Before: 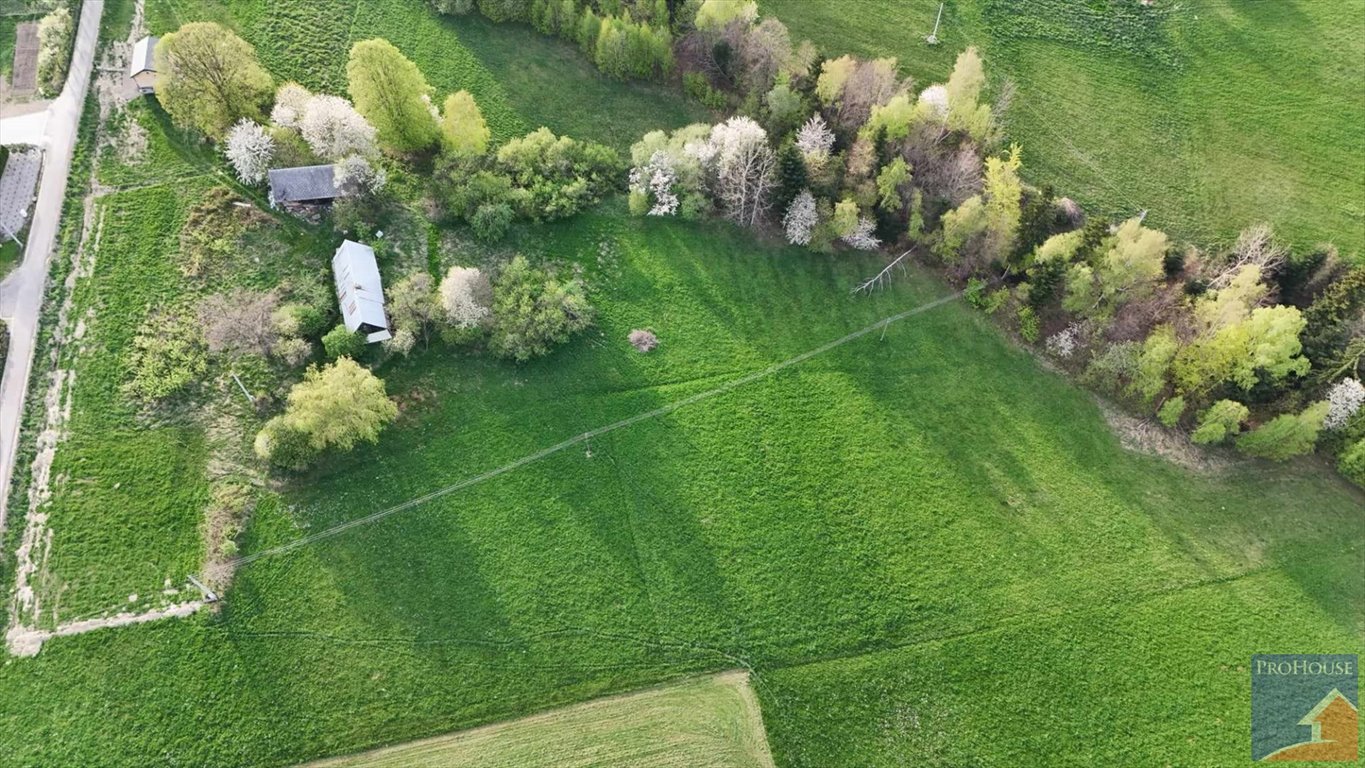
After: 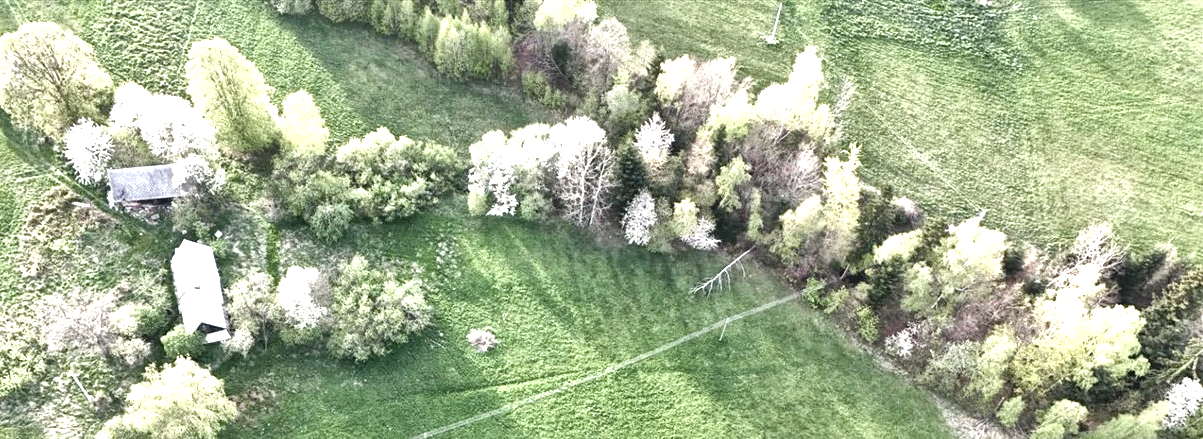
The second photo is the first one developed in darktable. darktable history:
color zones: curves: ch0 [(0, 0.6) (0.129, 0.508) (0.193, 0.483) (0.429, 0.5) (0.571, 0.5) (0.714, 0.5) (0.857, 0.5) (1, 0.6)]; ch1 [(0, 0.481) (0.112, 0.245) (0.213, 0.223) (0.429, 0.233) (0.571, 0.231) (0.683, 0.242) (0.857, 0.296) (1, 0.481)]
exposure: exposure 0.2 EV, compensate highlight preservation false
color balance rgb: perceptual saturation grading › global saturation 20%, perceptual saturation grading › highlights -25%, perceptual saturation grading › shadows 25%
tone equalizer: -8 EV 0.06 EV, smoothing diameter 25%, edges refinement/feathering 10, preserve details guided filter
crop and rotate: left 11.812%, bottom 42.776%
color correction: saturation 0.99
local contrast: mode bilateral grid, contrast 20, coarseness 20, detail 150%, midtone range 0.2
levels: levels [0, 0.374, 0.749]
